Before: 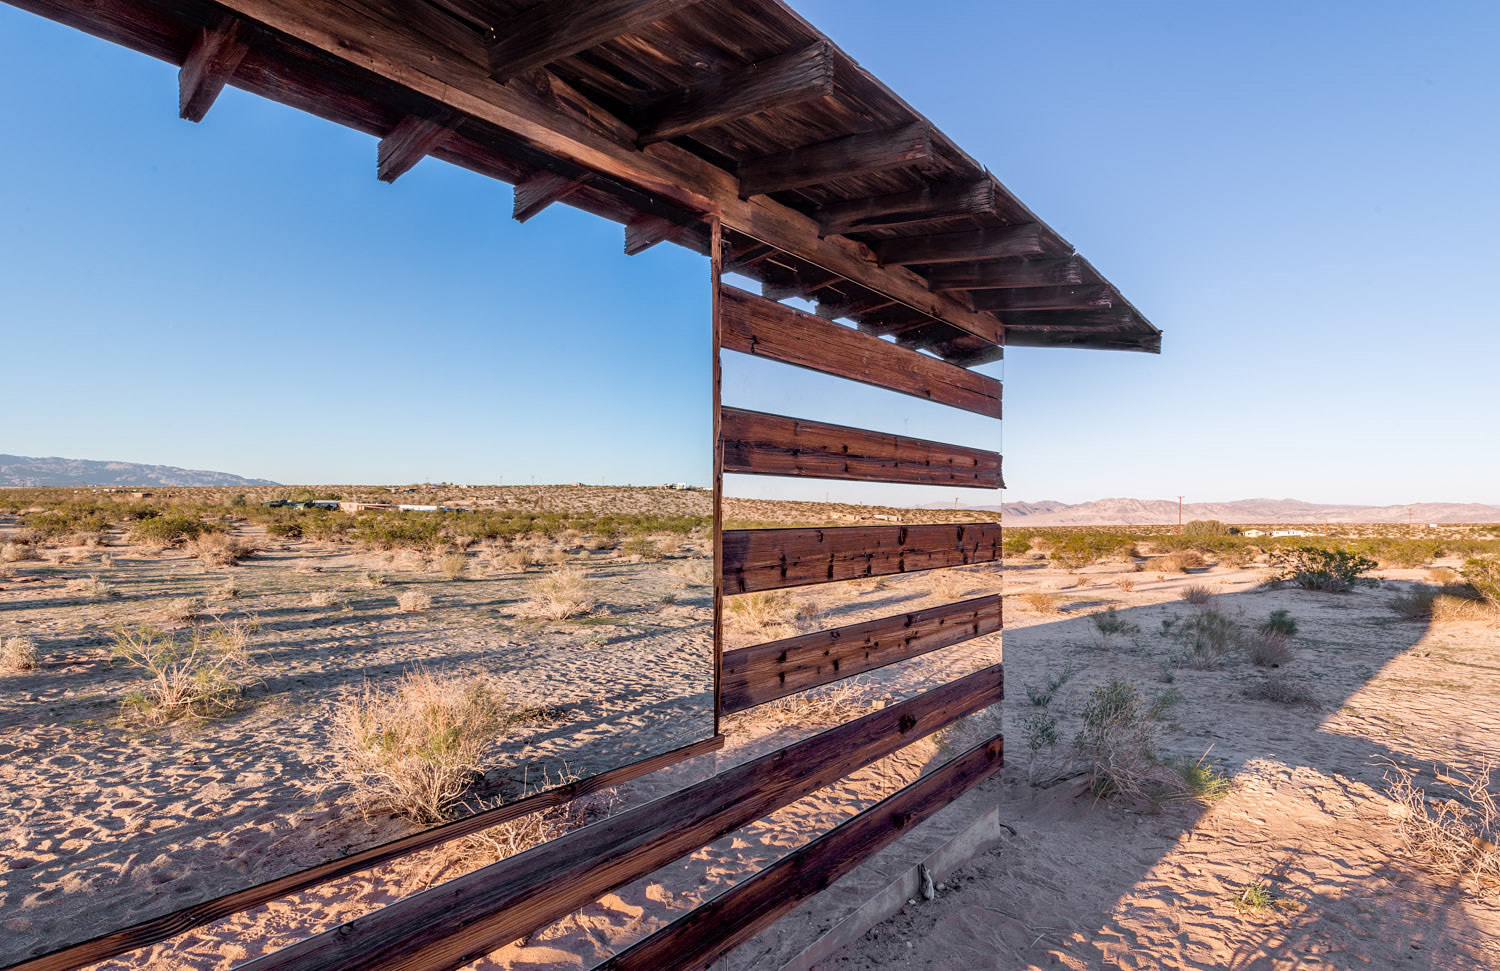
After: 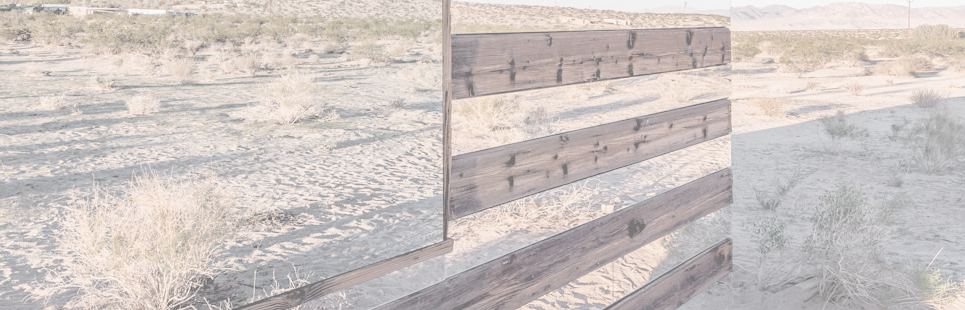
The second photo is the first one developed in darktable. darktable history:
exposure: black level correction 0, exposure 0.7 EV, compensate exposure bias true, compensate highlight preservation false
contrast brightness saturation: contrast -0.32, brightness 0.75, saturation -0.78
crop: left 18.091%, top 51.13%, right 17.525%, bottom 16.85%
